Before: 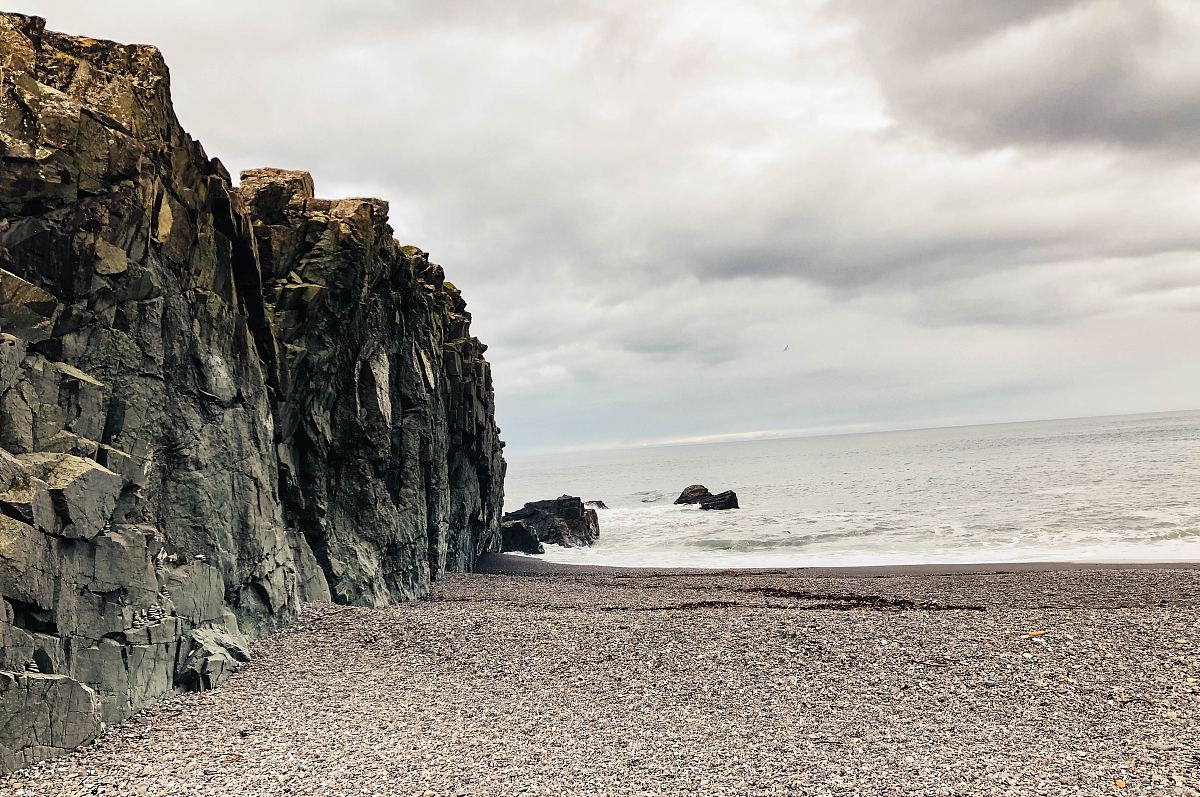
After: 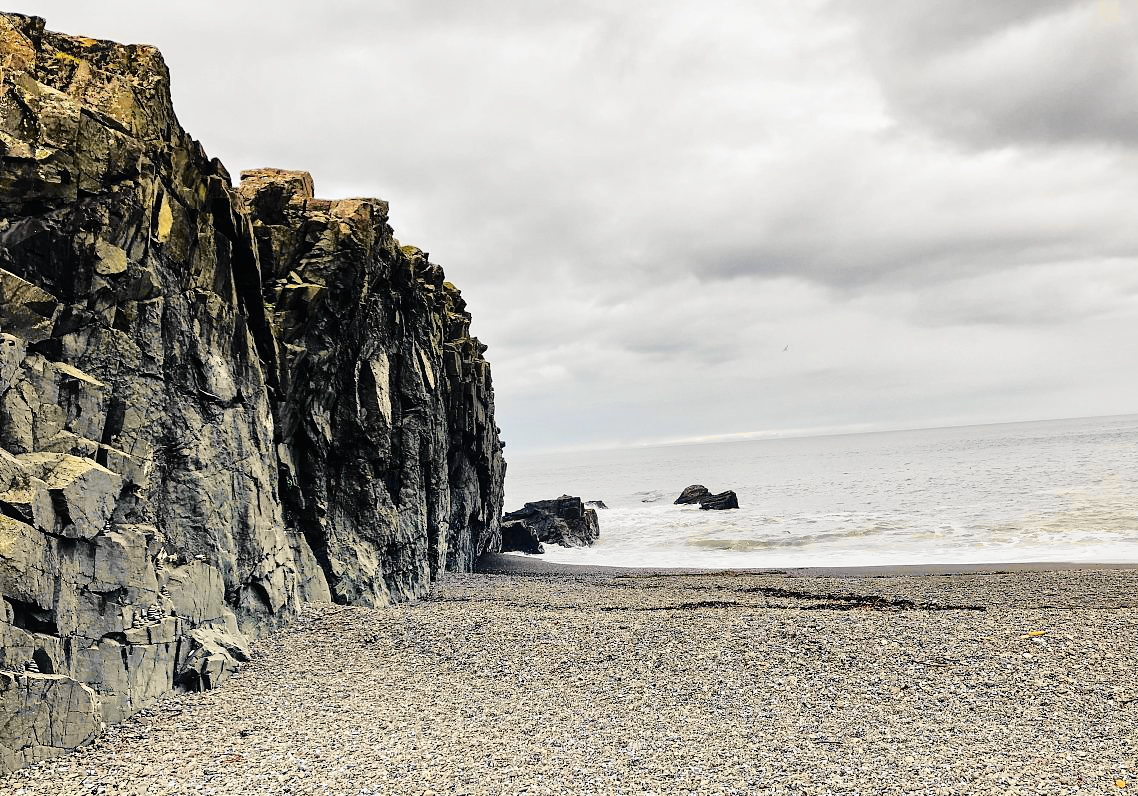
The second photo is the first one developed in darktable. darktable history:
crop and rotate: right 5.167%
tone curve: curves: ch0 [(0, 0.01) (0.097, 0.07) (0.204, 0.173) (0.447, 0.517) (0.539, 0.624) (0.733, 0.791) (0.879, 0.898) (1, 0.98)]; ch1 [(0, 0) (0.393, 0.415) (0.447, 0.448) (0.485, 0.494) (0.523, 0.509) (0.545, 0.541) (0.574, 0.561) (0.648, 0.674) (1, 1)]; ch2 [(0, 0) (0.369, 0.388) (0.449, 0.431) (0.499, 0.5) (0.521, 0.51) (0.53, 0.54) (0.564, 0.569) (0.674, 0.735) (1, 1)], color space Lab, independent channels, preserve colors none
tone equalizer: -8 EV 0.001 EV, -7 EV -0.004 EV, -6 EV 0.009 EV, -5 EV 0.032 EV, -4 EV 0.276 EV, -3 EV 0.644 EV, -2 EV 0.584 EV, -1 EV 0.187 EV, +0 EV 0.024 EV
local contrast: mode bilateral grid, contrast 20, coarseness 50, detail 120%, midtone range 0.2
